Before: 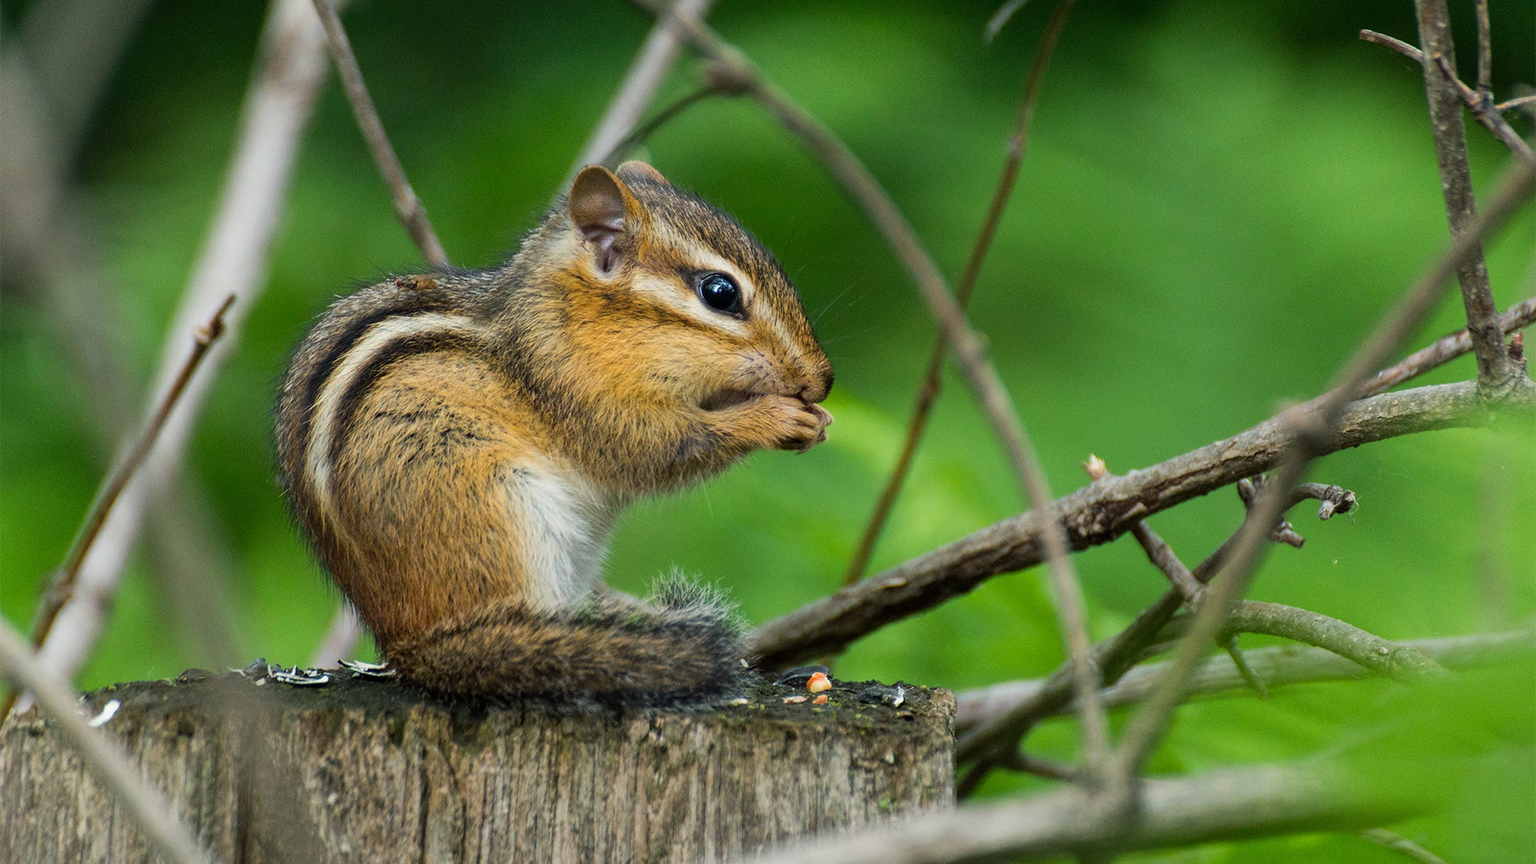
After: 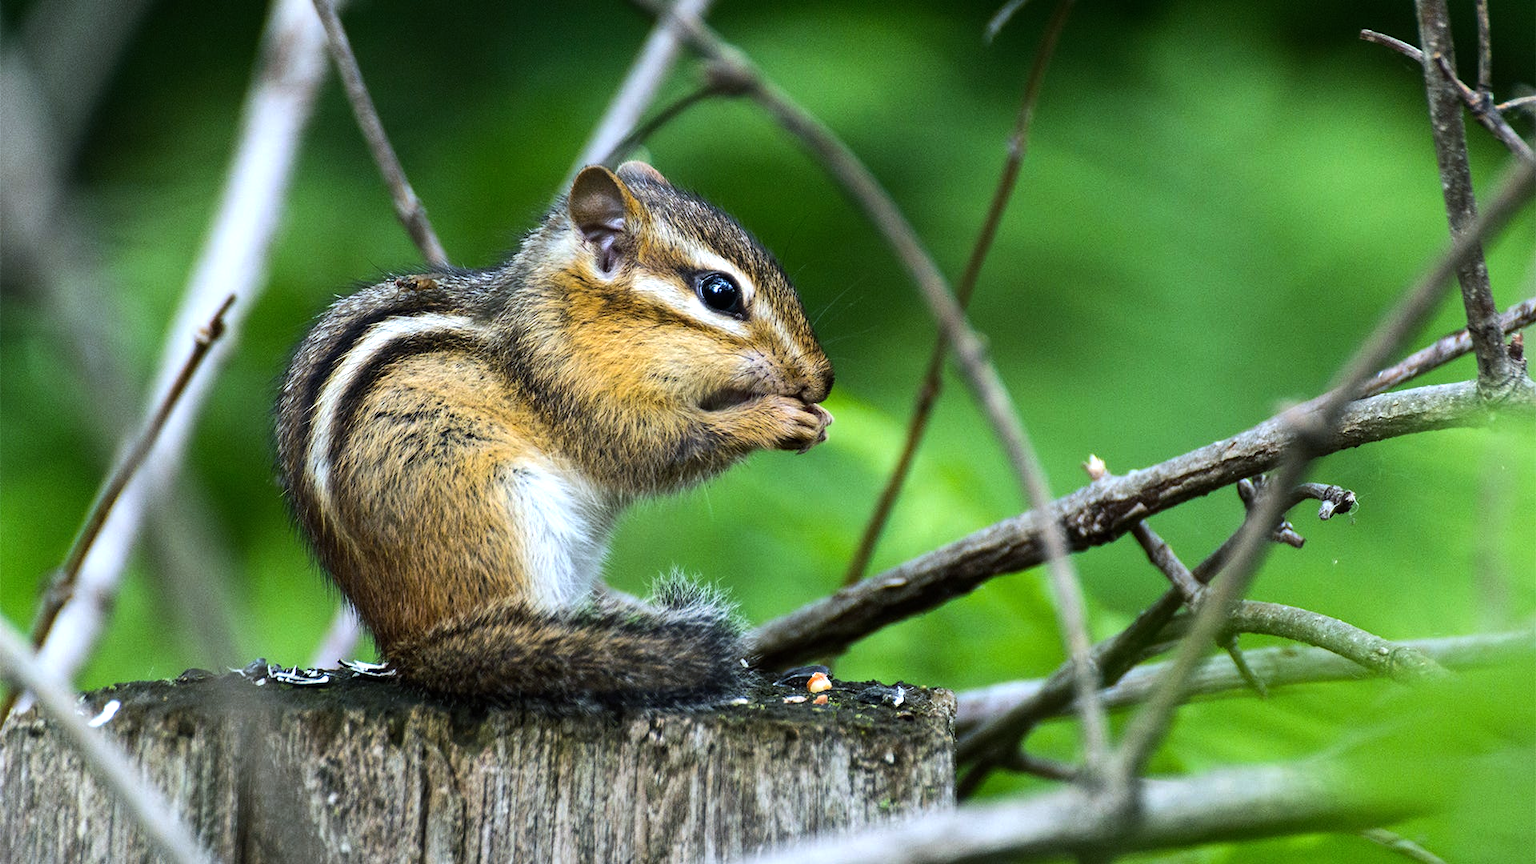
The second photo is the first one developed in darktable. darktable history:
tone equalizer: -8 EV -0.75 EV, -7 EV -0.7 EV, -6 EV -0.6 EV, -5 EV -0.4 EV, -3 EV 0.4 EV, -2 EV 0.6 EV, -1 EV 0.7 EV, +0 EV 0.75 EV, edges refinement/feathering 500, mask exposure compensation -1.57 EV, preserve details no
white balance: red 0.948, green 1.02, blue 1.176
